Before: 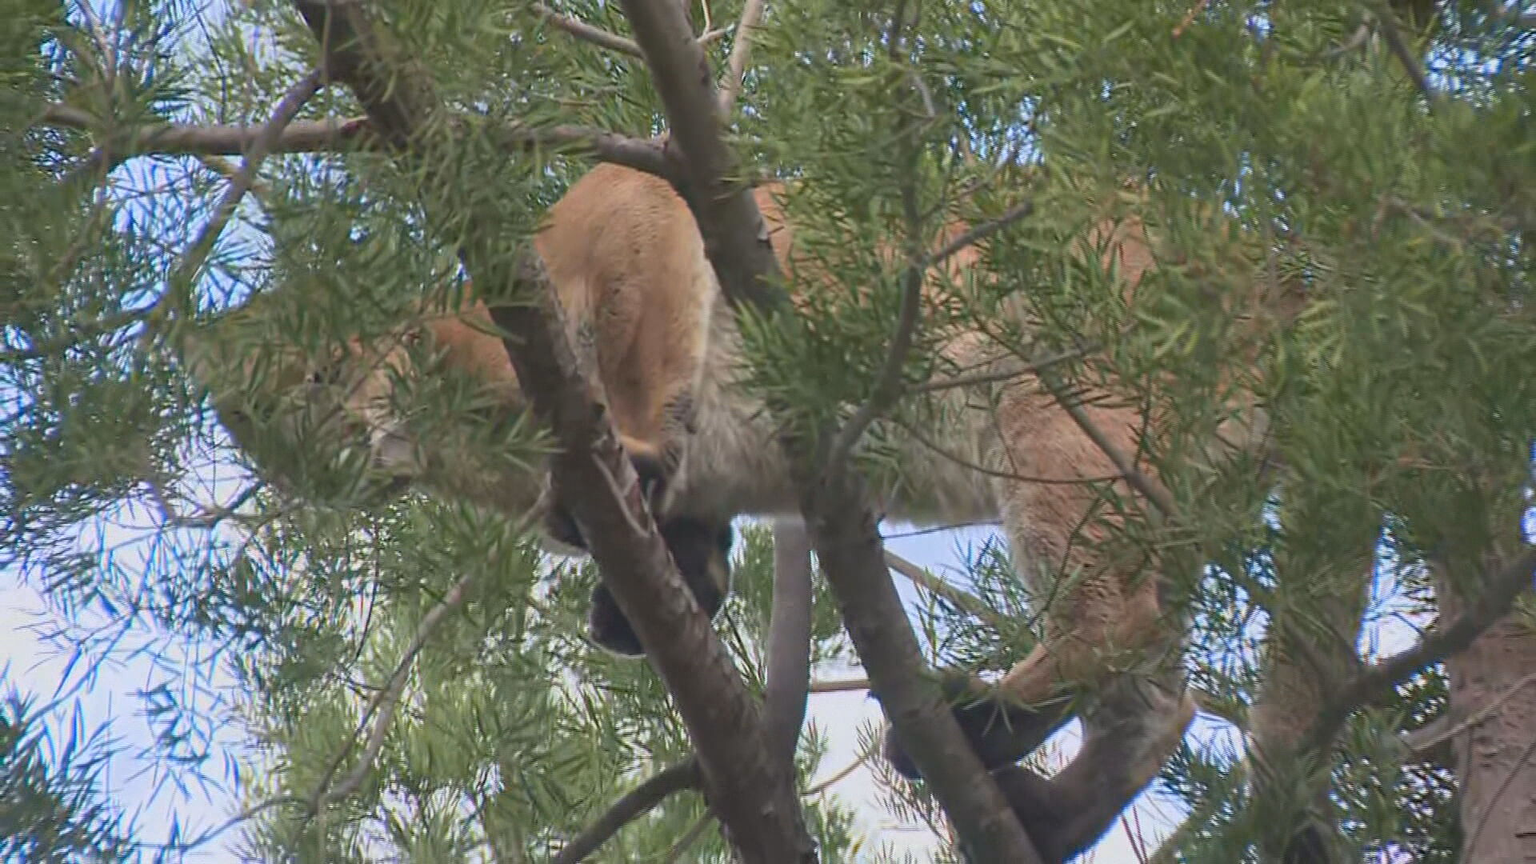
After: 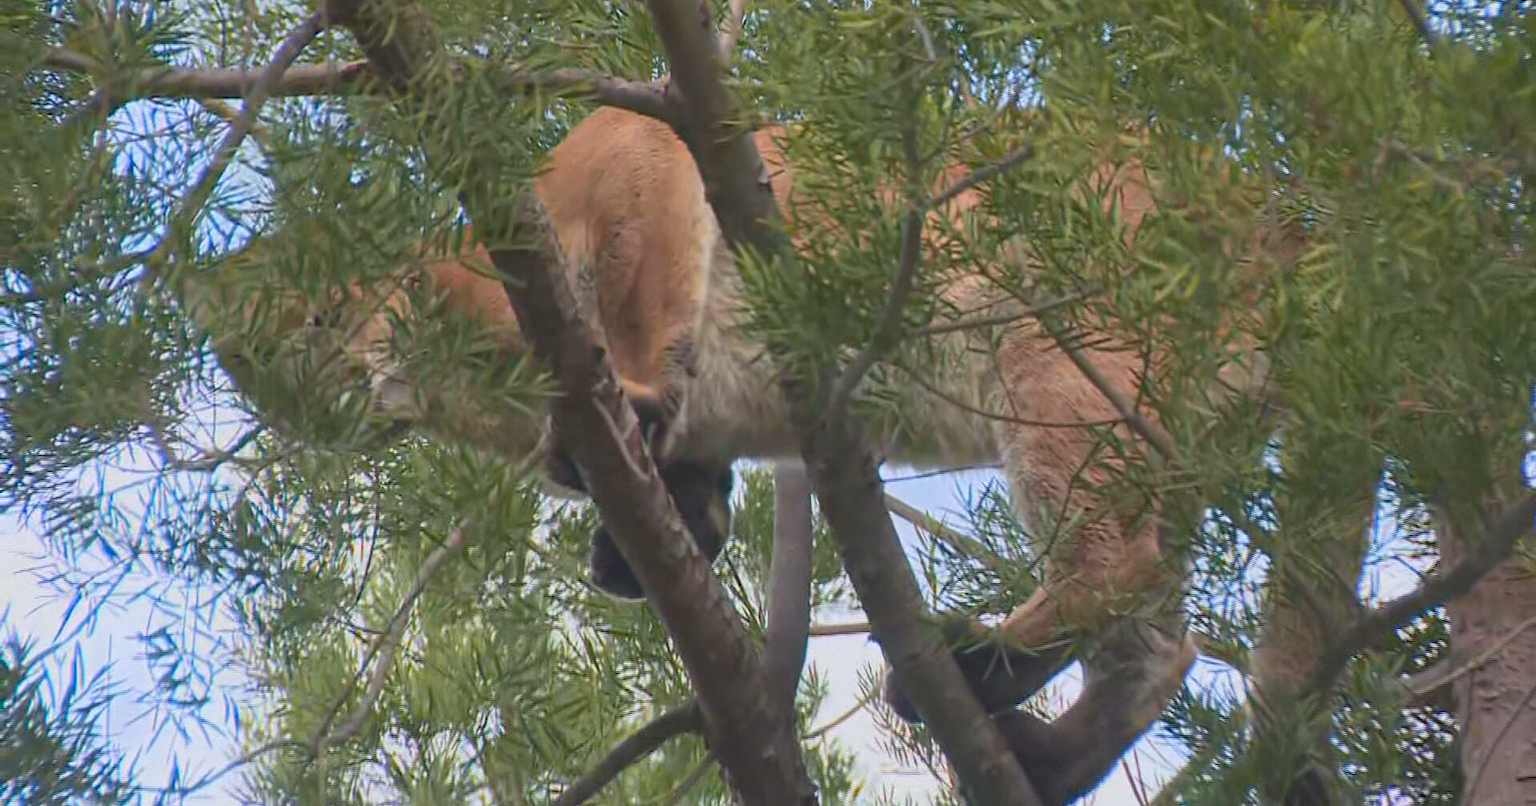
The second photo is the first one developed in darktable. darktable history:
crop and rotate: top 6.575%
color zones: curves: ch1 [(0.24, 0.629) (0.75, 0.5)]; ch2 [(0.255, 0.454) (0.745, 0.491)]
exposure: black level correction 0, compensate highlight preservation false
